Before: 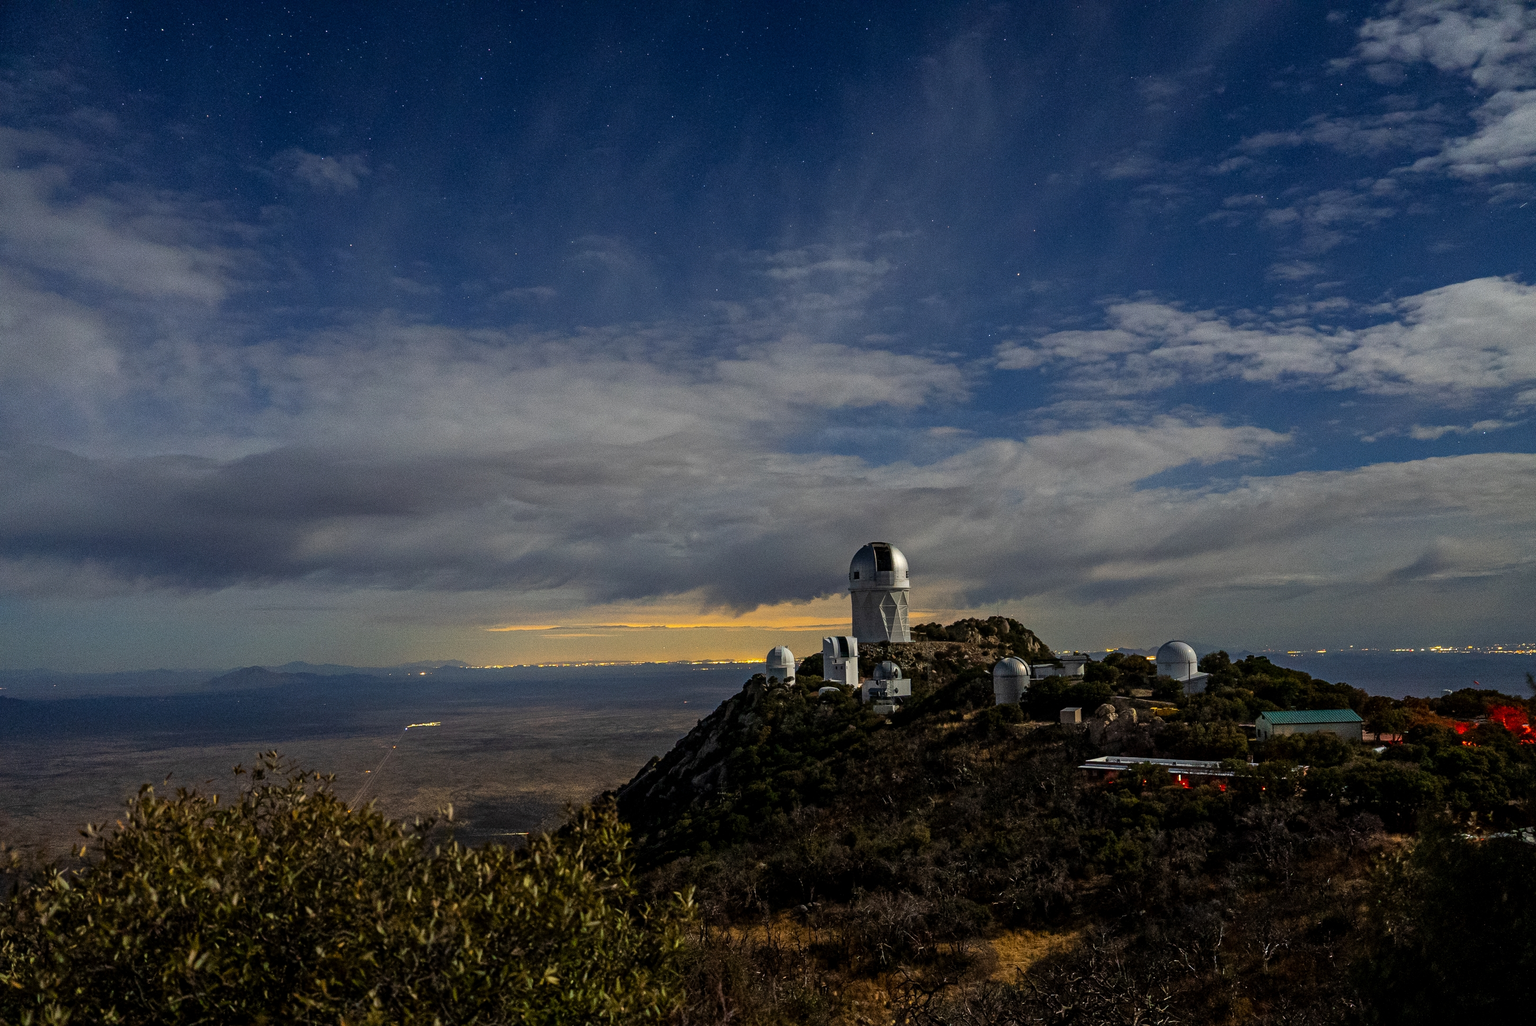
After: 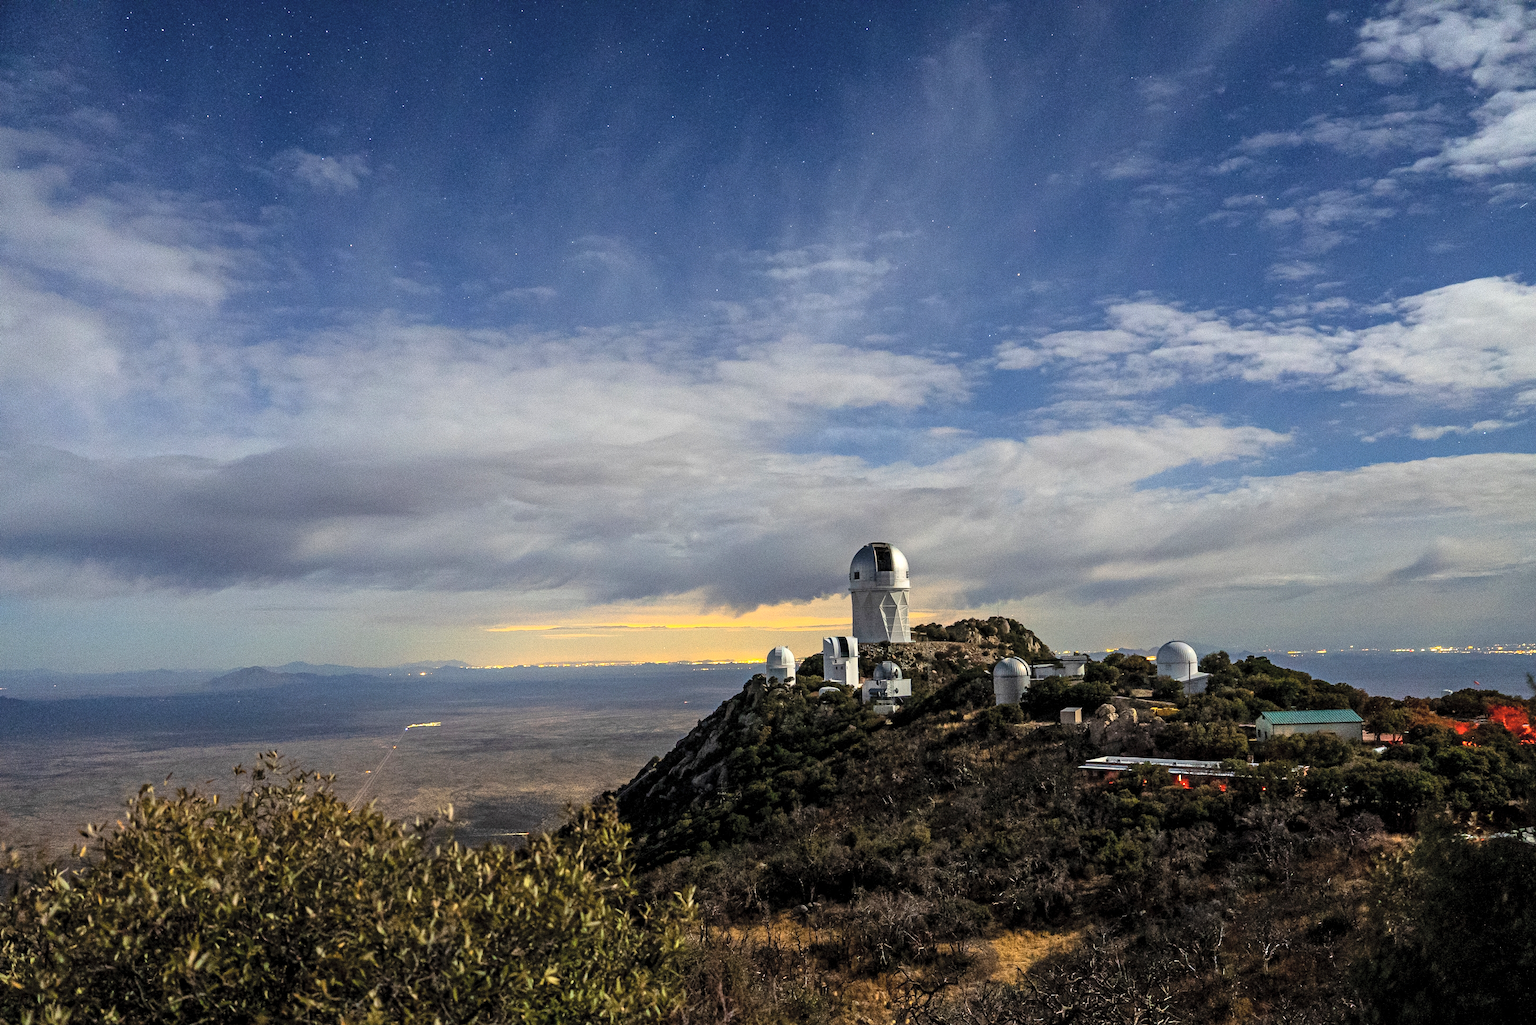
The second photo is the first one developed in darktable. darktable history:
contrast brightness saturation: contrast 0.138, brightness 0.228
exposure: exposure 0.664 EV, compensate exposure bias true, compensate highlight preservation false
